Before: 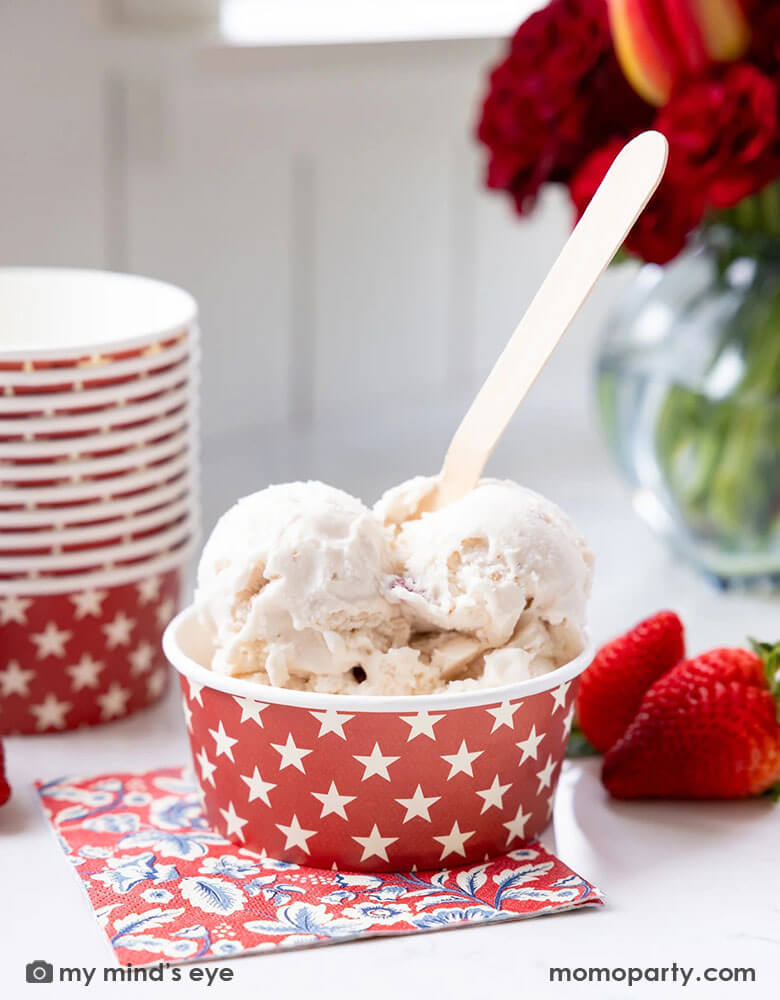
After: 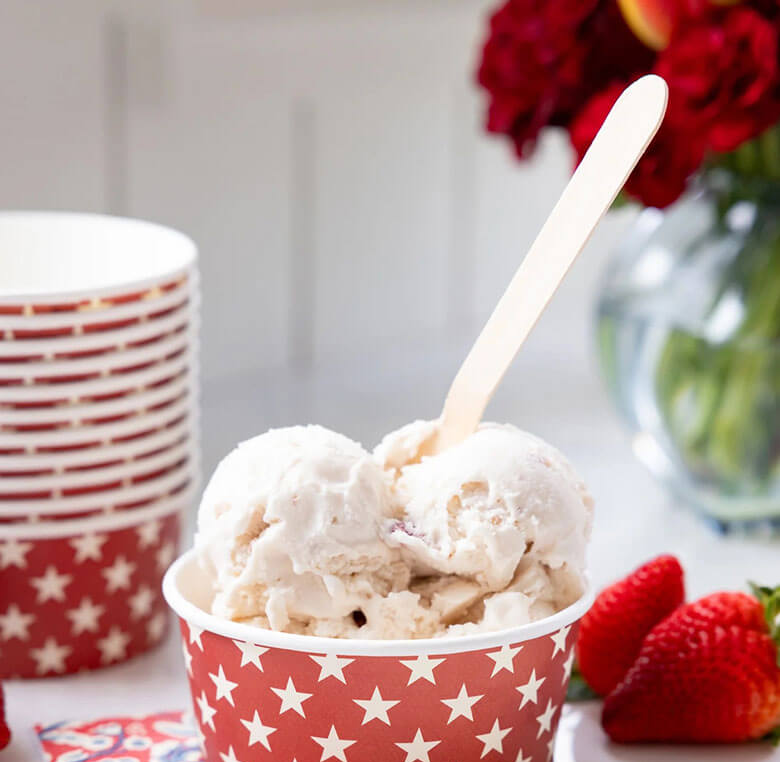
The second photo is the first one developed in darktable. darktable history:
crop: top 5.681%, bottom 18.059%
